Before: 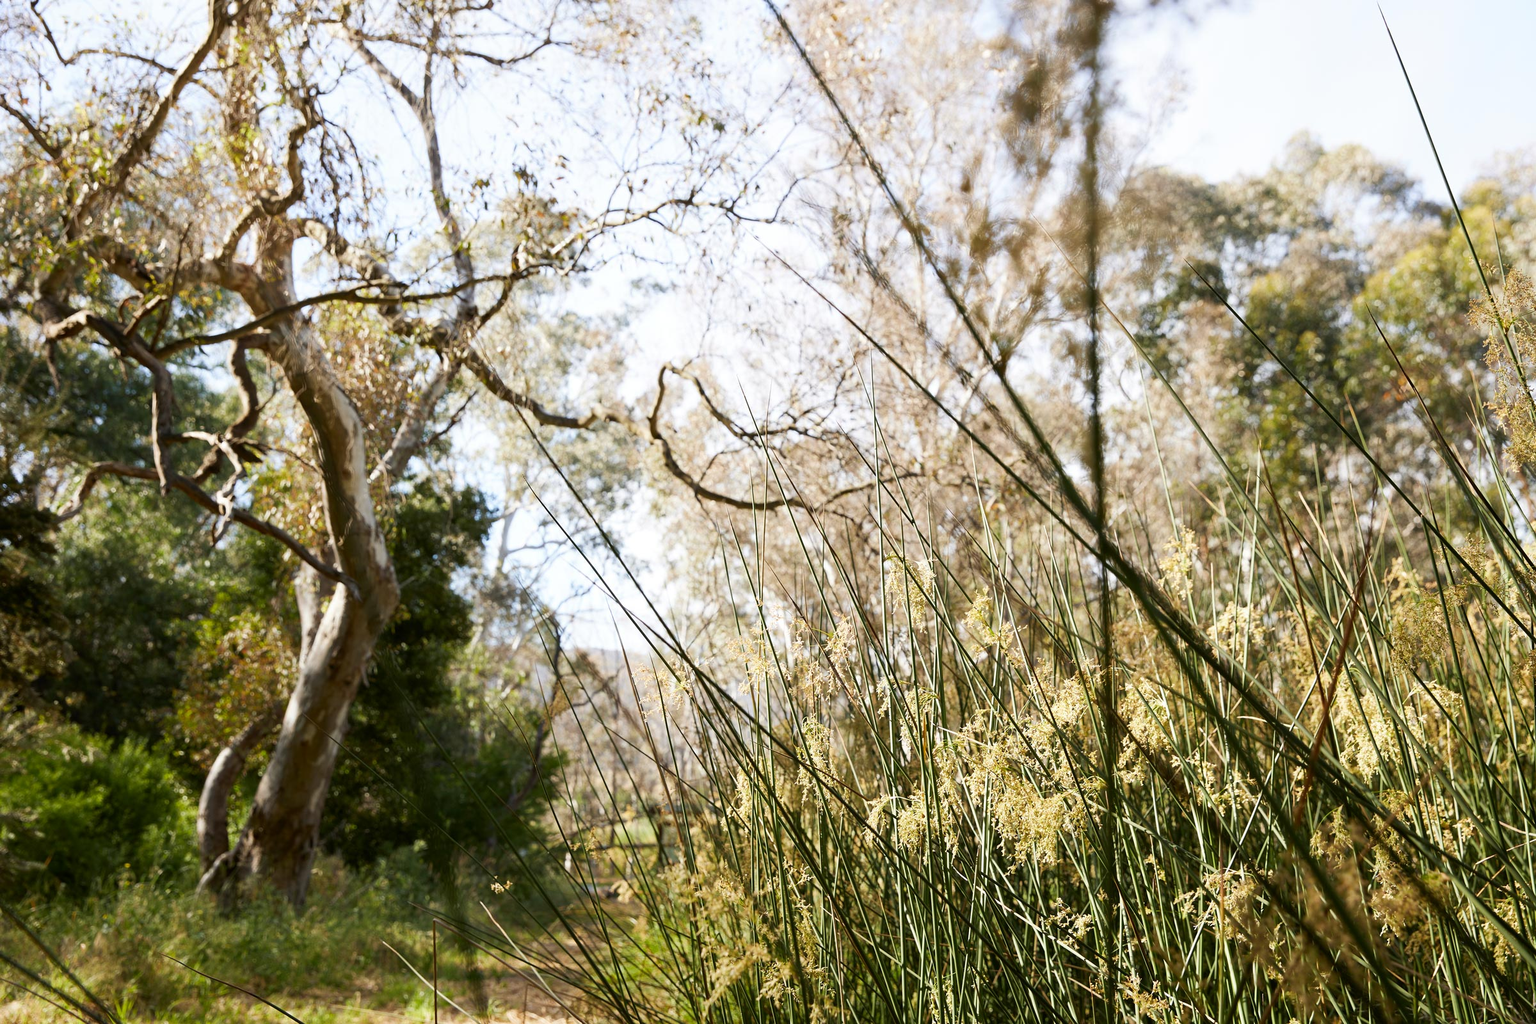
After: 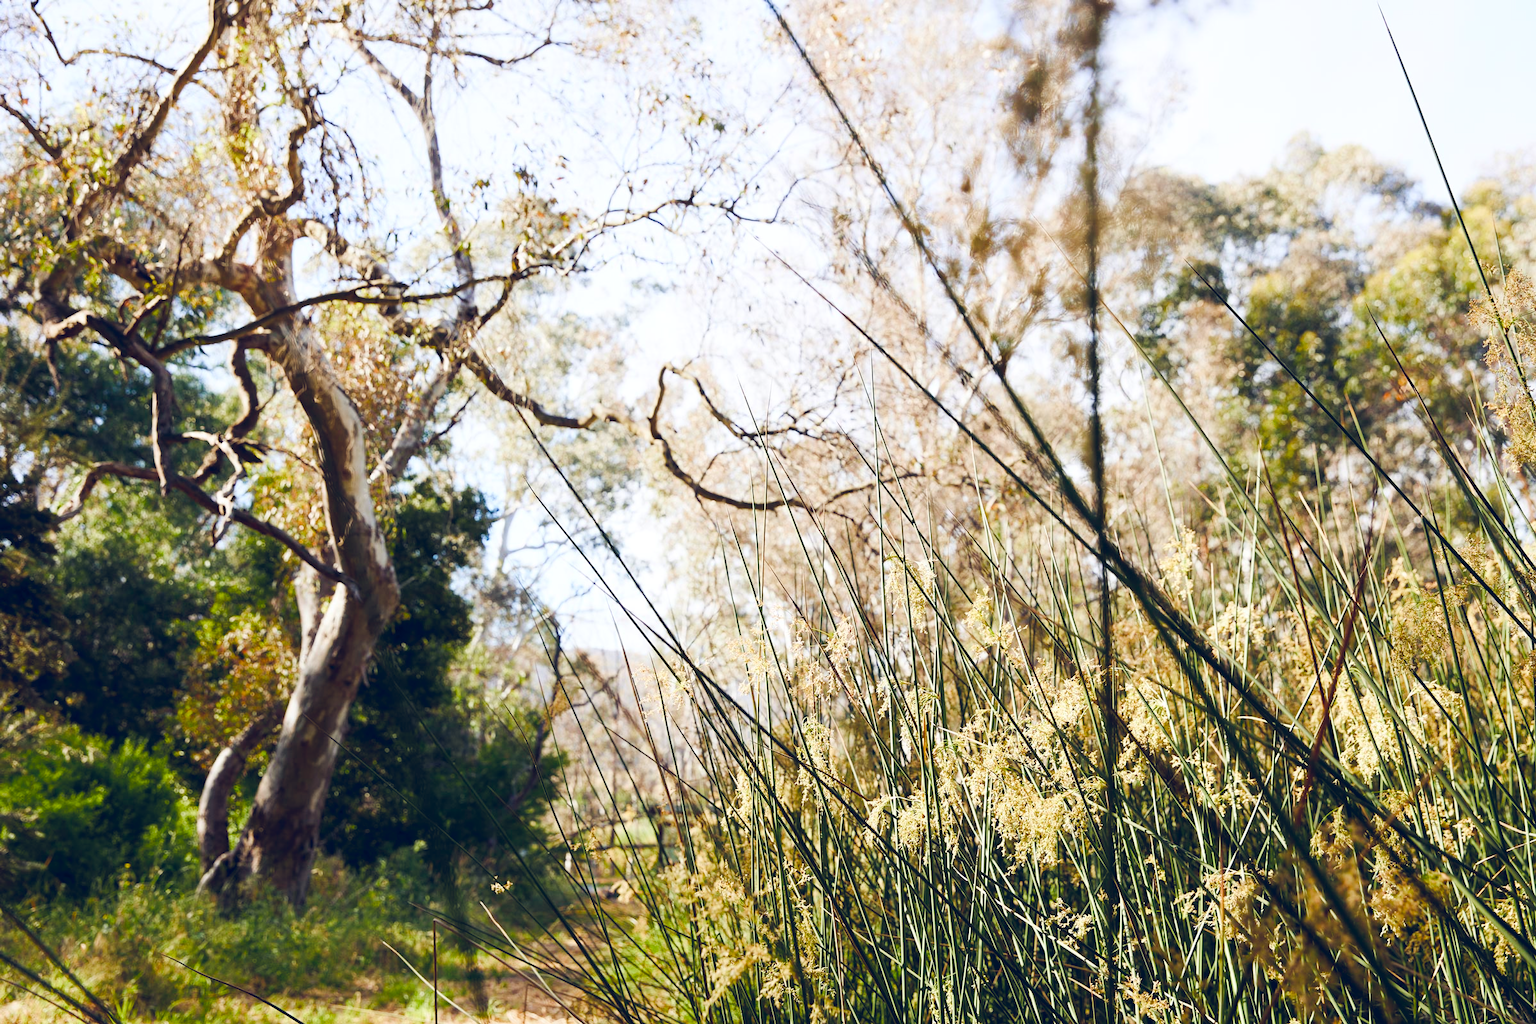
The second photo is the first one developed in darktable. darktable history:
tone curve: curves: ch0 [(0, 0) (0.003, 0.005) (0.011, 0.013) (0.025, 0.027) (0.044, 0.044) (0.069, 0.06) (0.1, 0.081) (0.136, 0.114) (0.177, 0.16) (0.224, 0.211) (0.277, 0.277) (0.335, 0.354) (0.399, 0.435) (0.468, 0.538) (0.543, 0.626) (0.623, 0.708) (0.709, 0.789) (0.801, 0.867) (0.898, 0.935) (1, 1)], color space Lab, linked channels, preserve colors none
color balance rgb: shadows lift › chroma 3.011%, shadows lift › hue 281.84°, power › hue 329.67°, global offset › luminance 0.427%, global offset › chroma 0.21%, global offset › hue 255.48°, perceptual saturation grading › global saturation 0.431%, perceptual saturation grading › highlights -29.339%, perceptual saturation grading › mid-tones 29.636%, perceptual saturation grading › shadows 58.737%, global vibrance 20%
